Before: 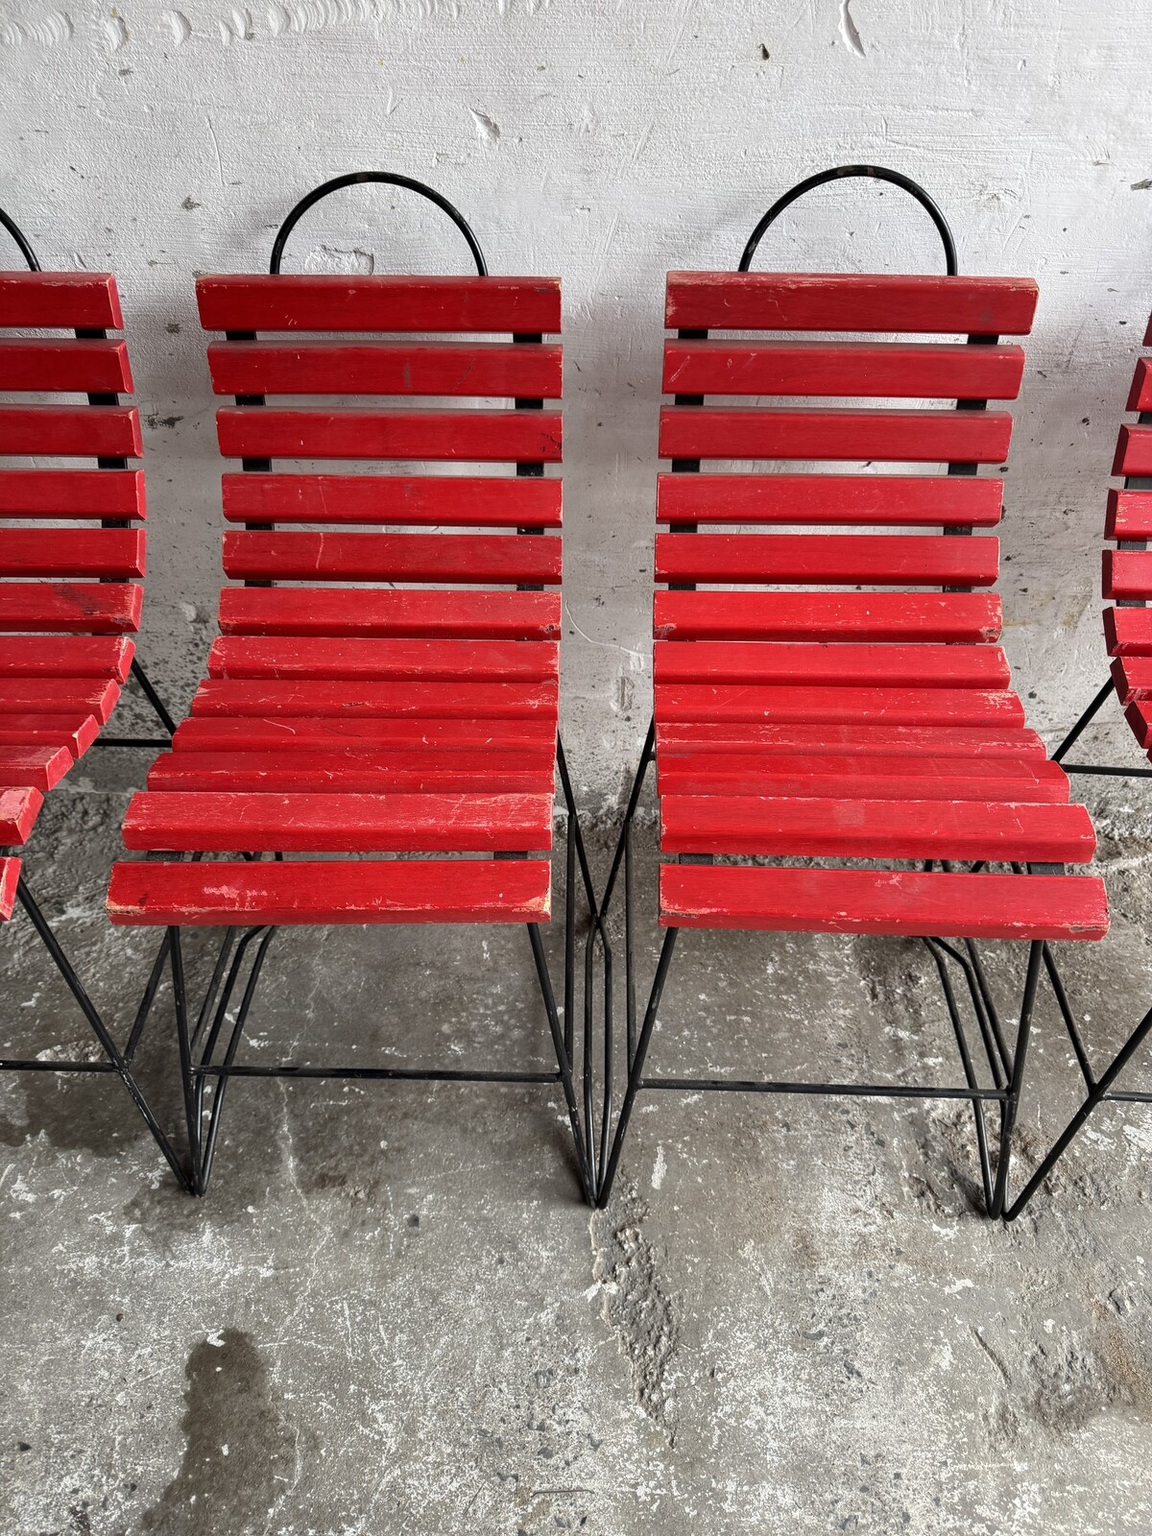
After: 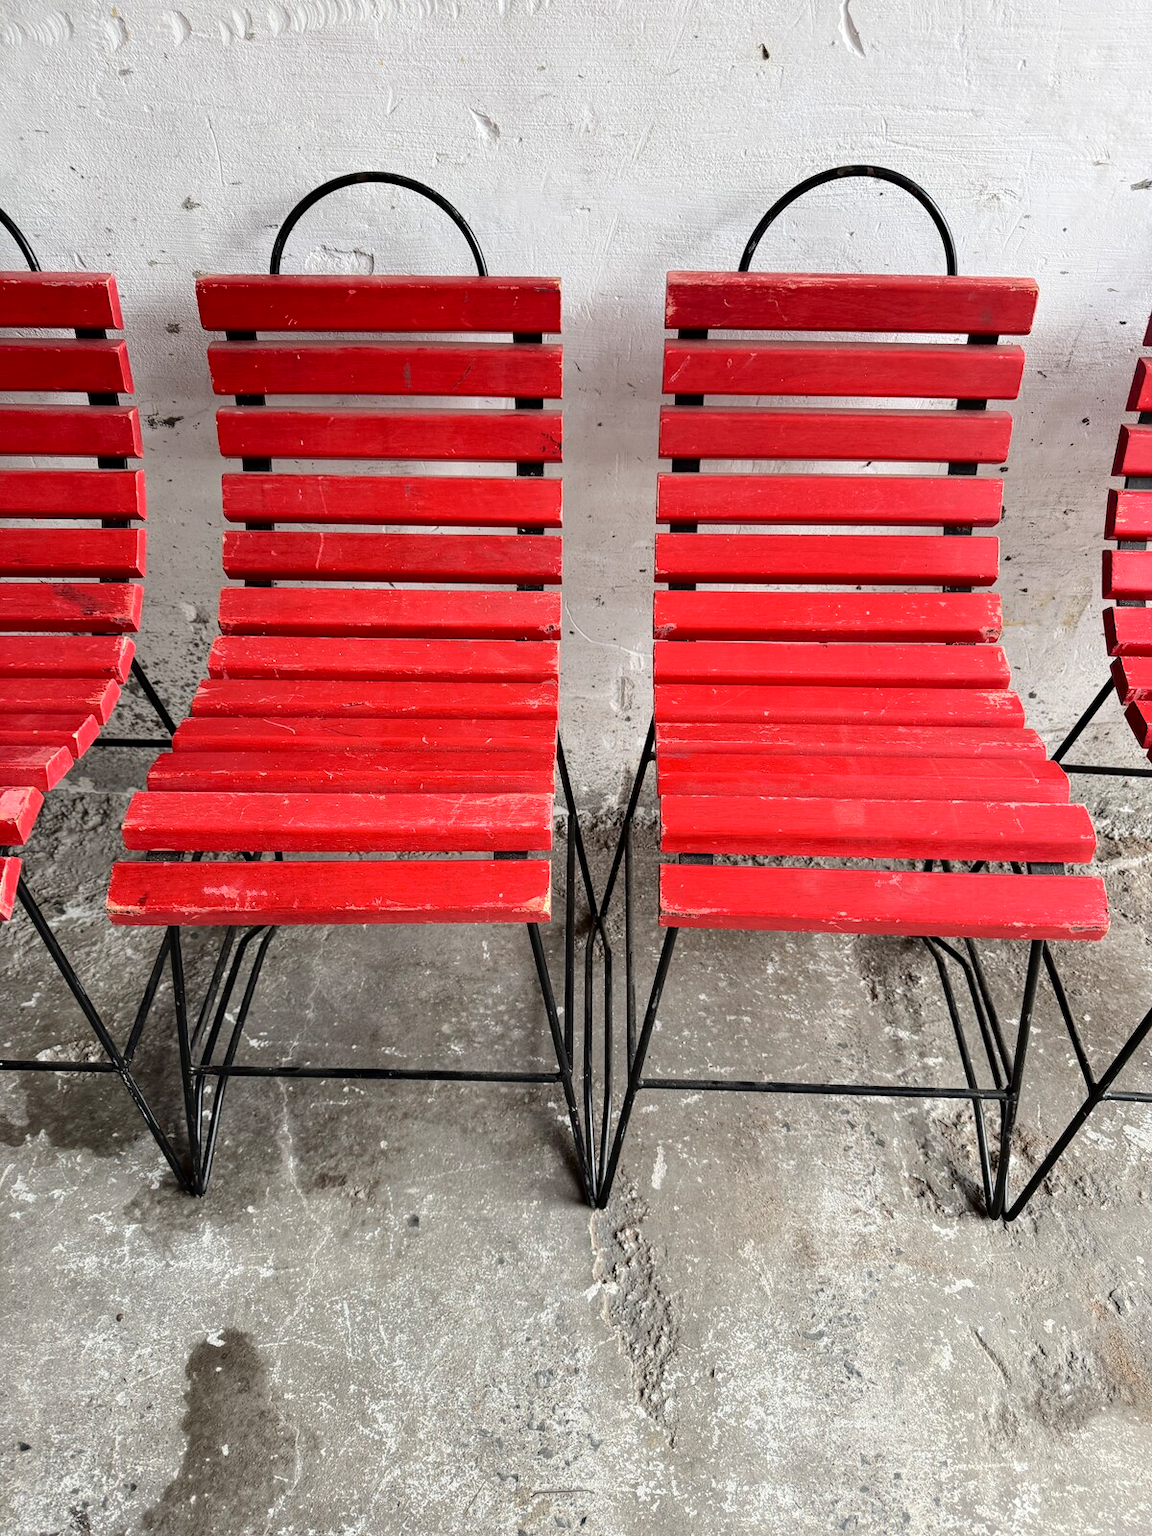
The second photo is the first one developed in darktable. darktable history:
tone curve: curves: ch0 [(0, 0) (0.003, 0.001) (0.011, 0.004) (0.025, 0.013) (0.044, 0.022) (0.069, 0.035) (0.1, 0.053) (0.136, 0.088) (0.177, 0.149) (0.224, 0.213) (0.277, 0.293) (0.335, 0.381) (0.399, 0.463) (0.468, 0.546) (0.543, 0.616) (0.623, 0.693) (0.709, 0.766) (0.801, 0.843) (0.898, 0.921) (1, 1)], color space Lab, independent channels, preserve colors none
